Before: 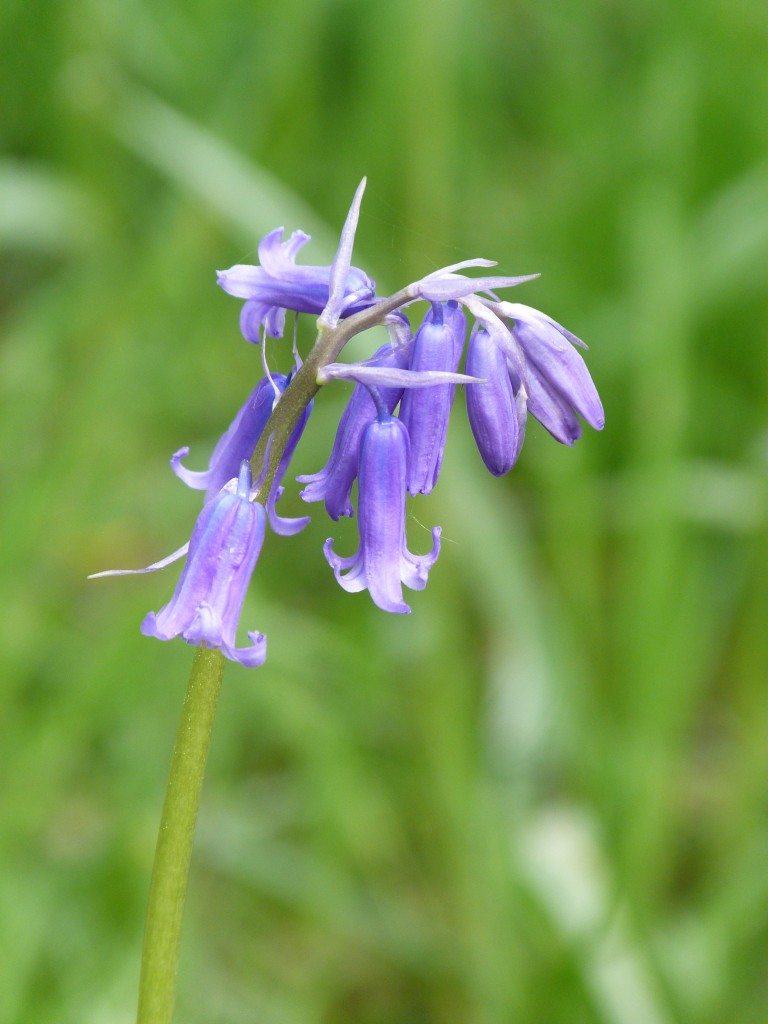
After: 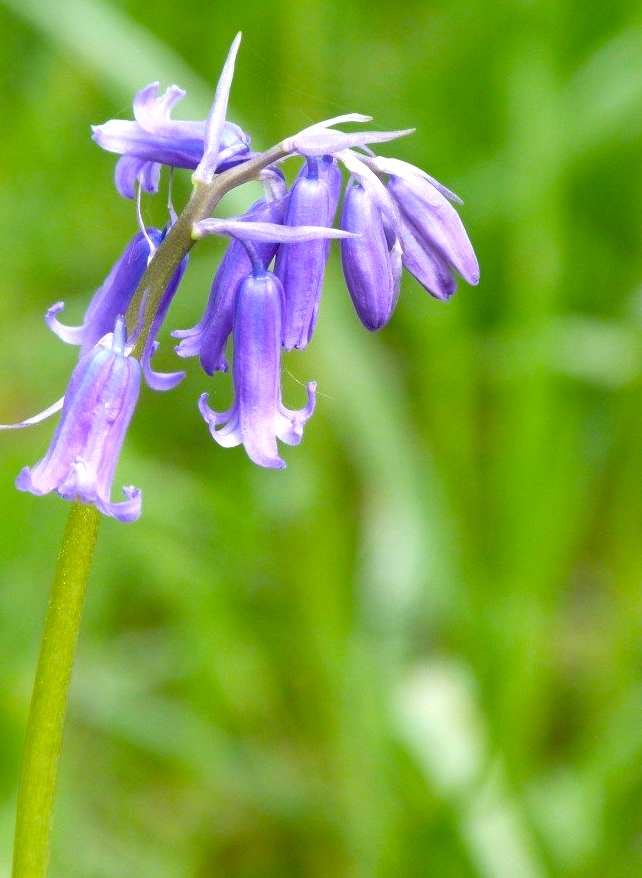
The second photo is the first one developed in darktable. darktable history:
exposure: exposure 0.29 EV, compensate highlight preservation false
local contrast: mode bilateral grid, contrast 100, coarseness 100, detail 108%, midtone range 0.2
crop: left 16.315%, top 14.246%
color balance rgb: perceptual saturation grading › global saturation 20%, global vibrance 10%
